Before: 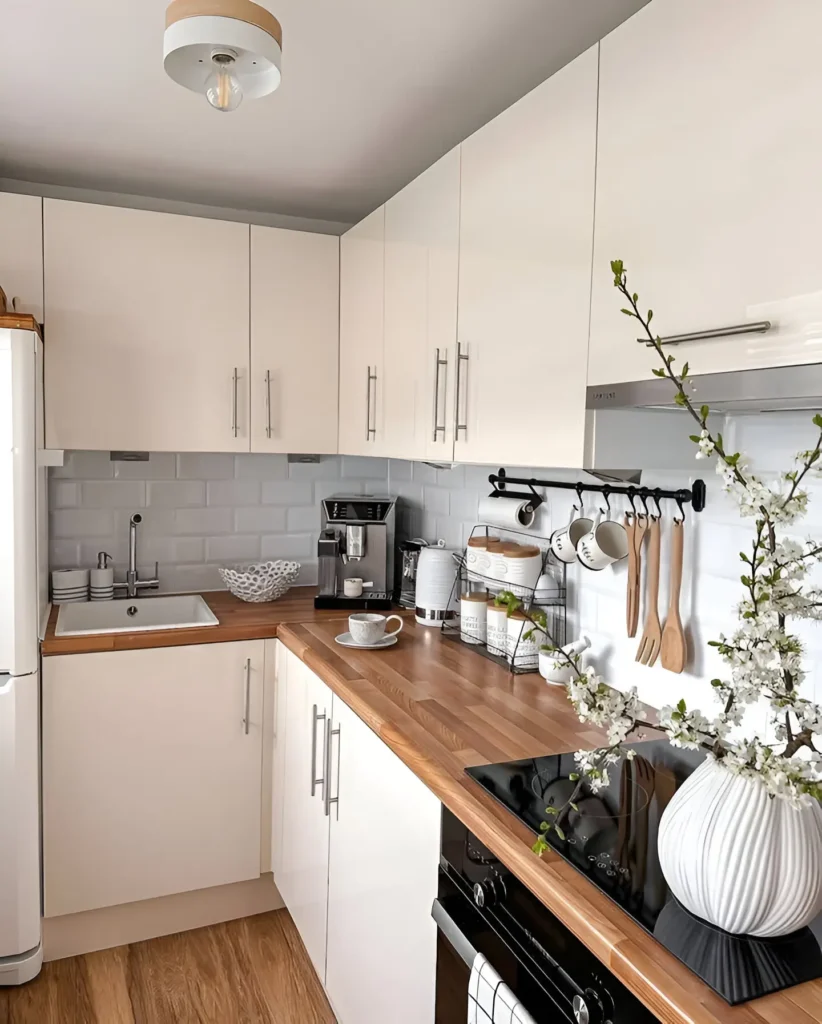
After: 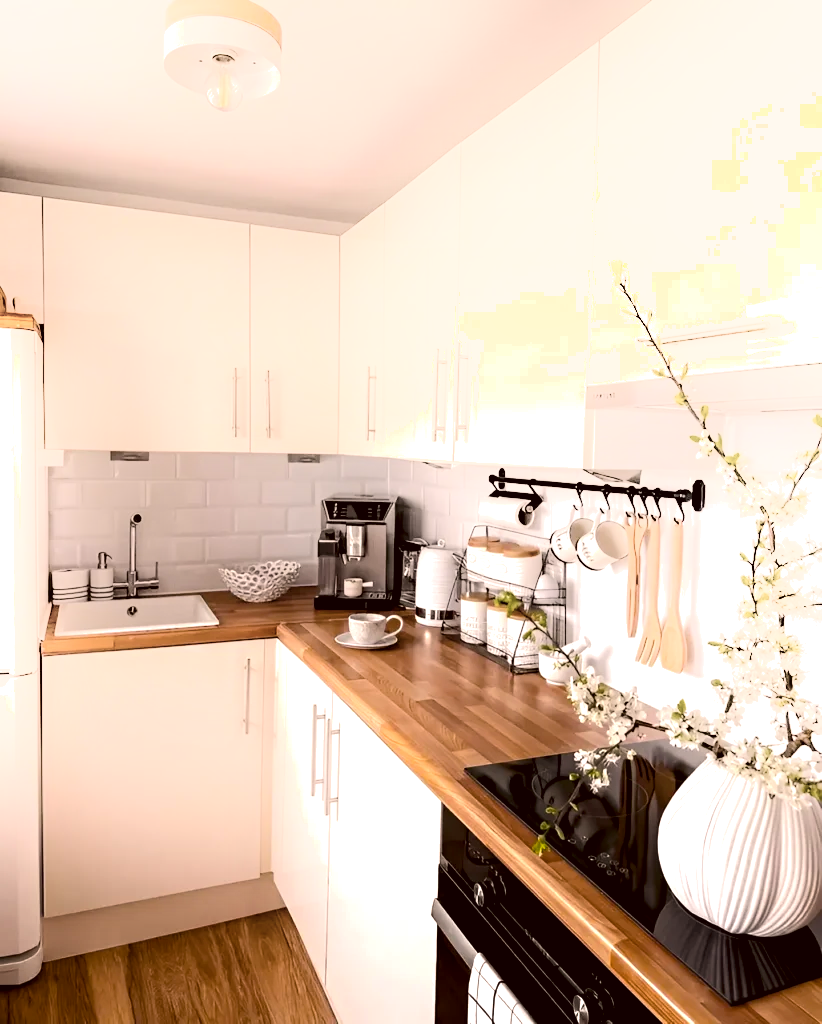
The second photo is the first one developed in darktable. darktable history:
color balance rgb: global offset › luminance -0.966%, perceptual saturation grading › global saturation 40.966%, perceptual brilliance grading › highlights 14.382%, perceptual brilliance grading › mid-tones -6.539%, perceptual brilliance grading › shadows -26.671%
color correction: highlights a* 10.18, highlights b* 9.74, shadows a* 8.33, shadows b* 8.58, saturation 0.775
shadows and highlights: shadows -21.58, highlights 99.49, soften with gaussian
